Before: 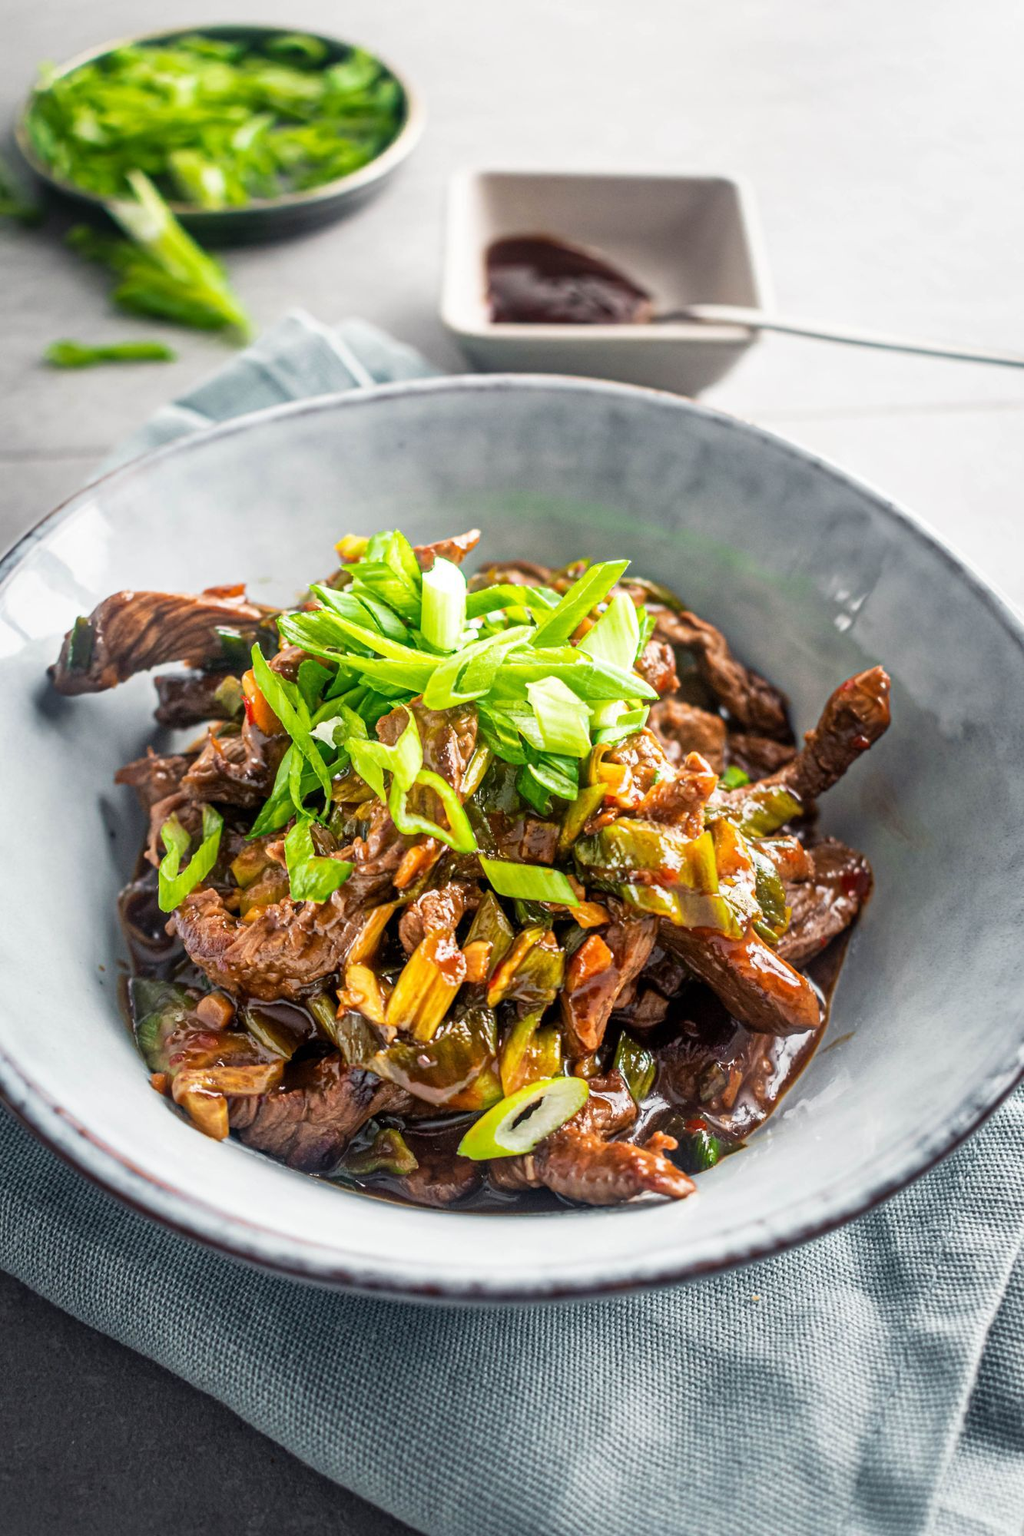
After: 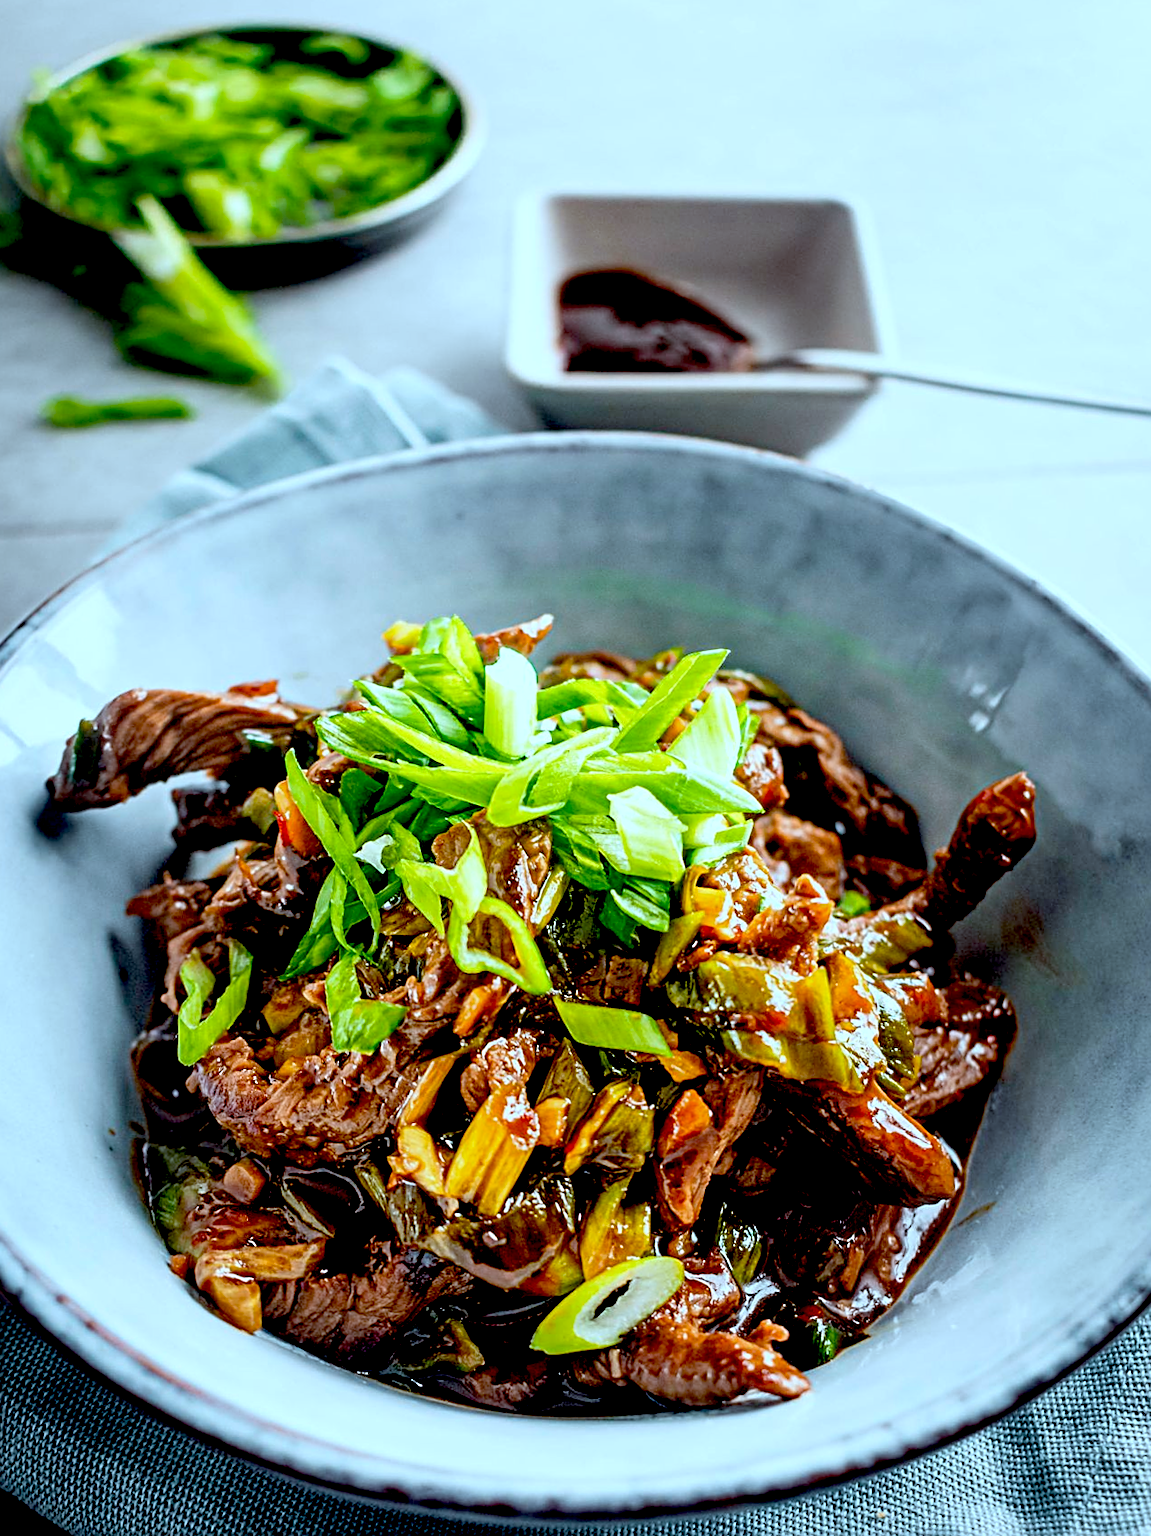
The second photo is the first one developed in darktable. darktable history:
tone equalizer: on, module defaults
sharpen: on, module defaults
crop and rotate: angle 0.312°, left 0.397%, right 3.002%, bottom 14.094%
exposure: black level correction 0.058, compensate highlight preservation false
color correction: highlights a* -10.72, highlights b* -19.69
